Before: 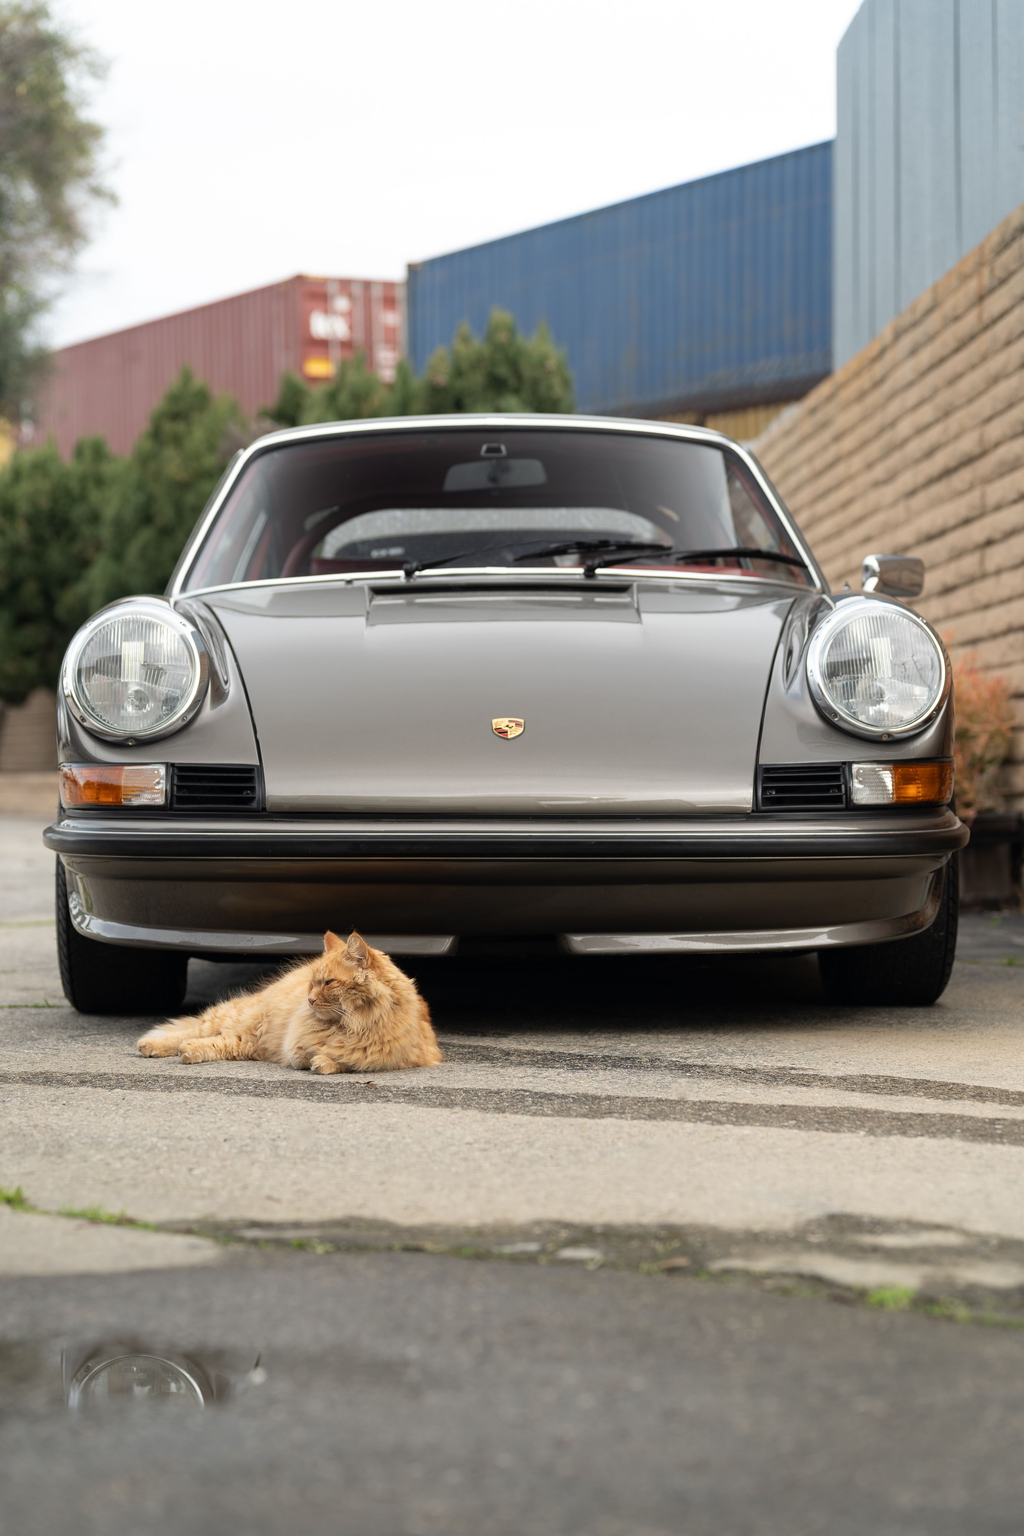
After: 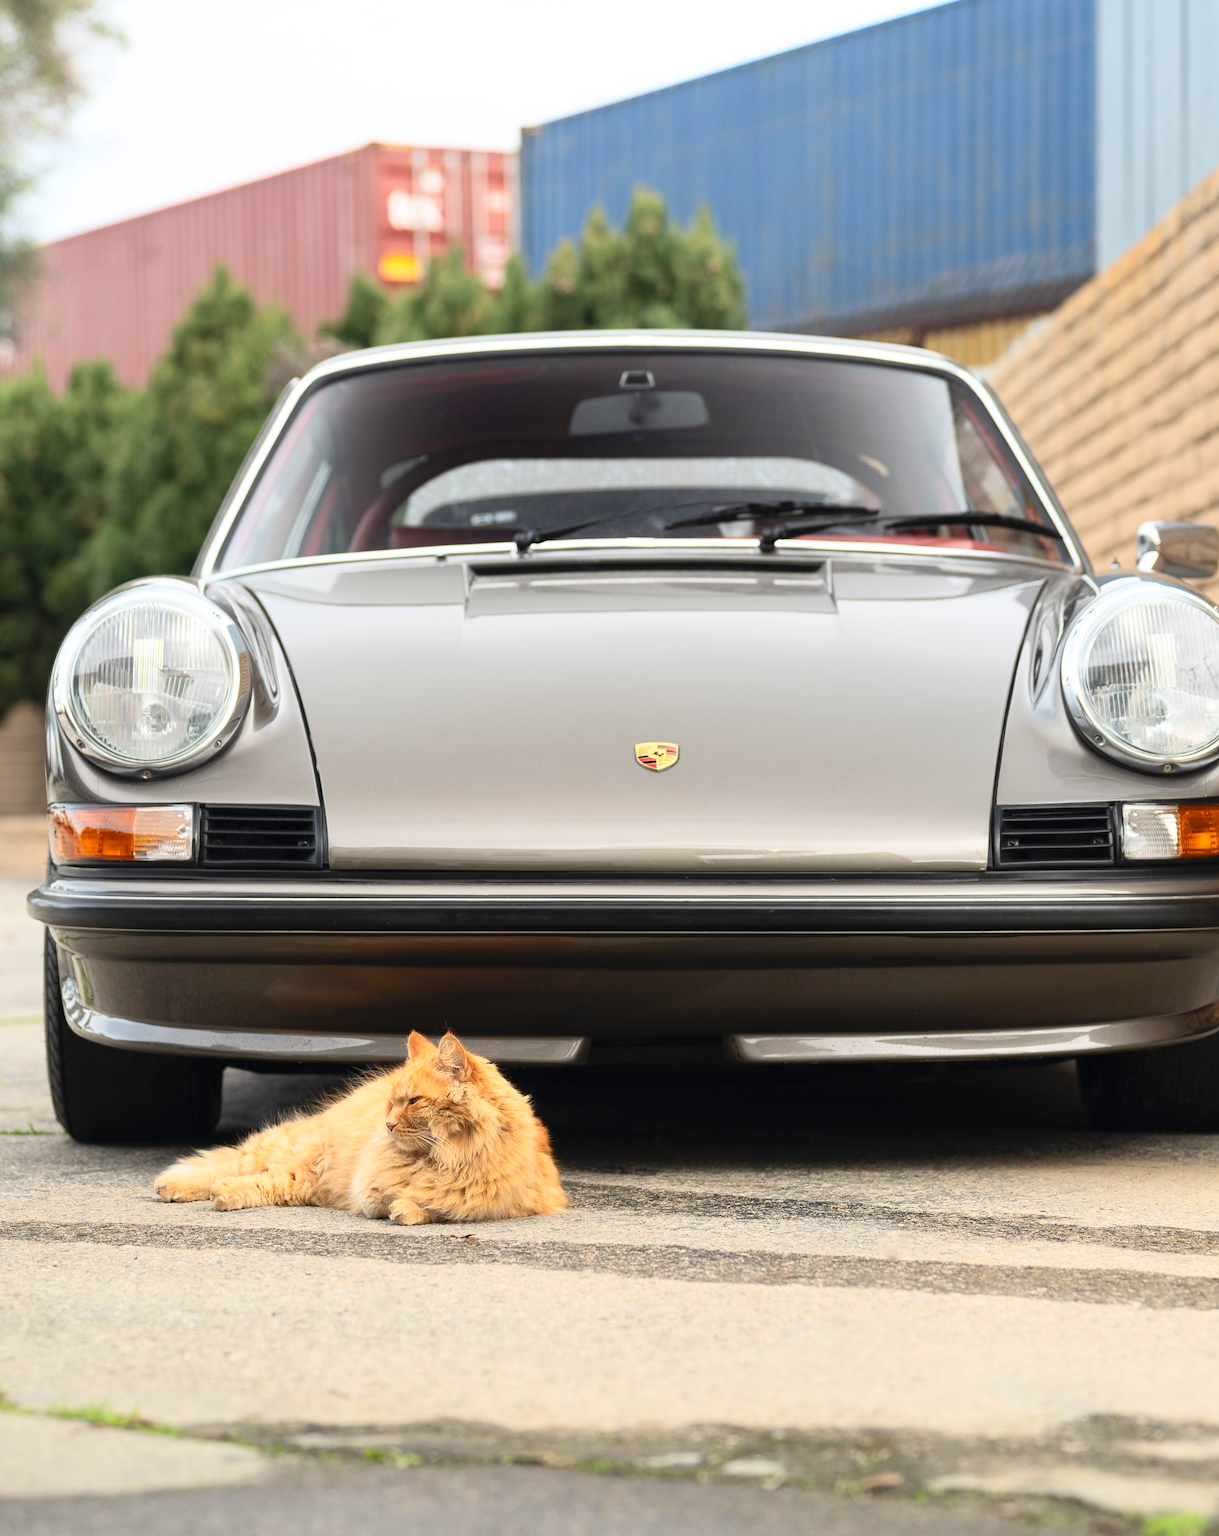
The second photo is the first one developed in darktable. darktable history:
contrast brightness saturation: contrast 0.241, brightness 0.258, saturation 0.377
crop and rotate: left 2.322%, top 11.089%, right 9.716%, bottom 15.077%
